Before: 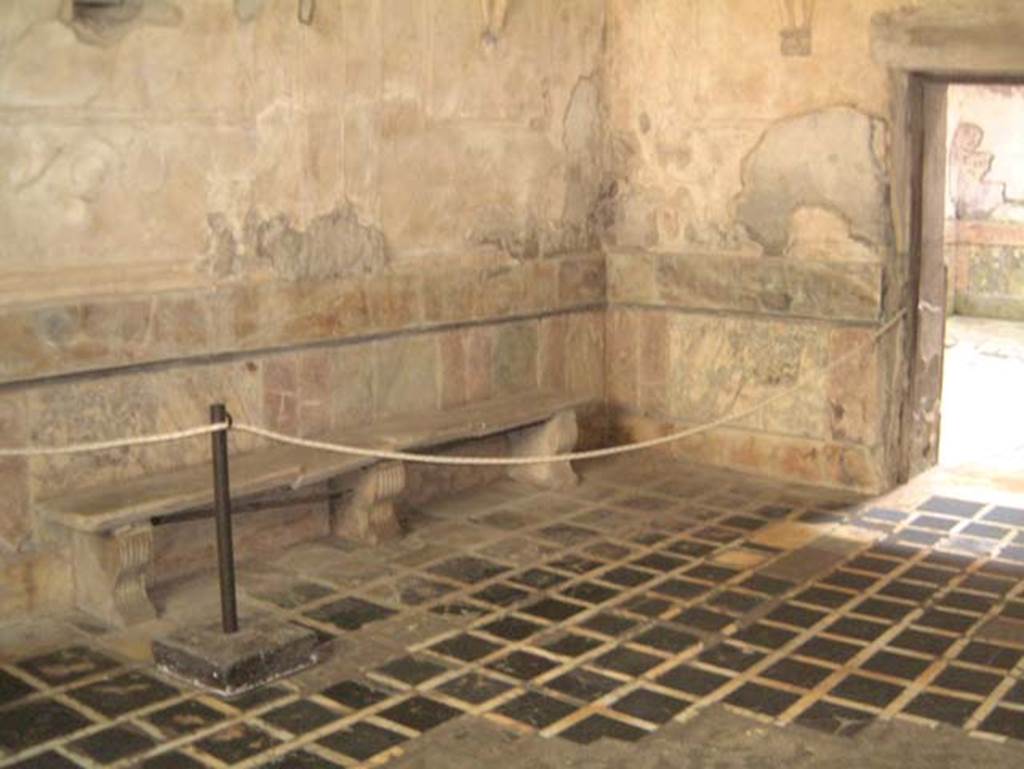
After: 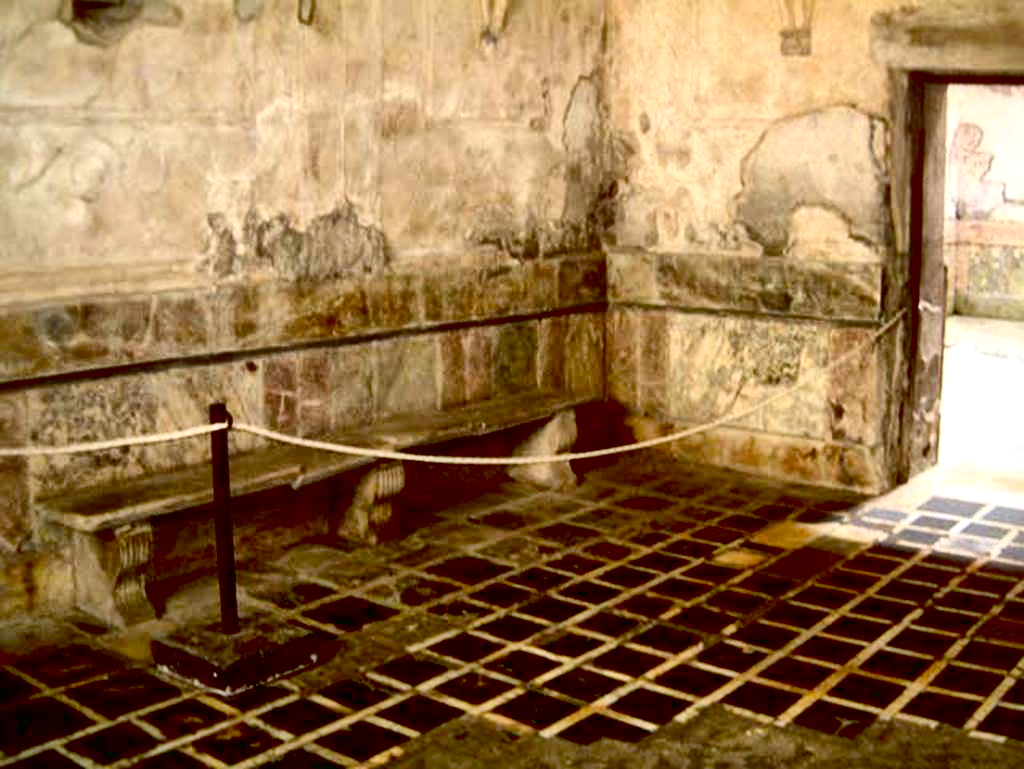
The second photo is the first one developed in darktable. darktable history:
local contrast: mode bilateral grid, contrast 20, coarseness 49, detail 172%, midtone range 0.2
exposure: black level correction 0.1, exposure -0.091 EV, compensate exposure bias true, compensate highlight preservation false
contrast brightness saturation: contrast 0.287
